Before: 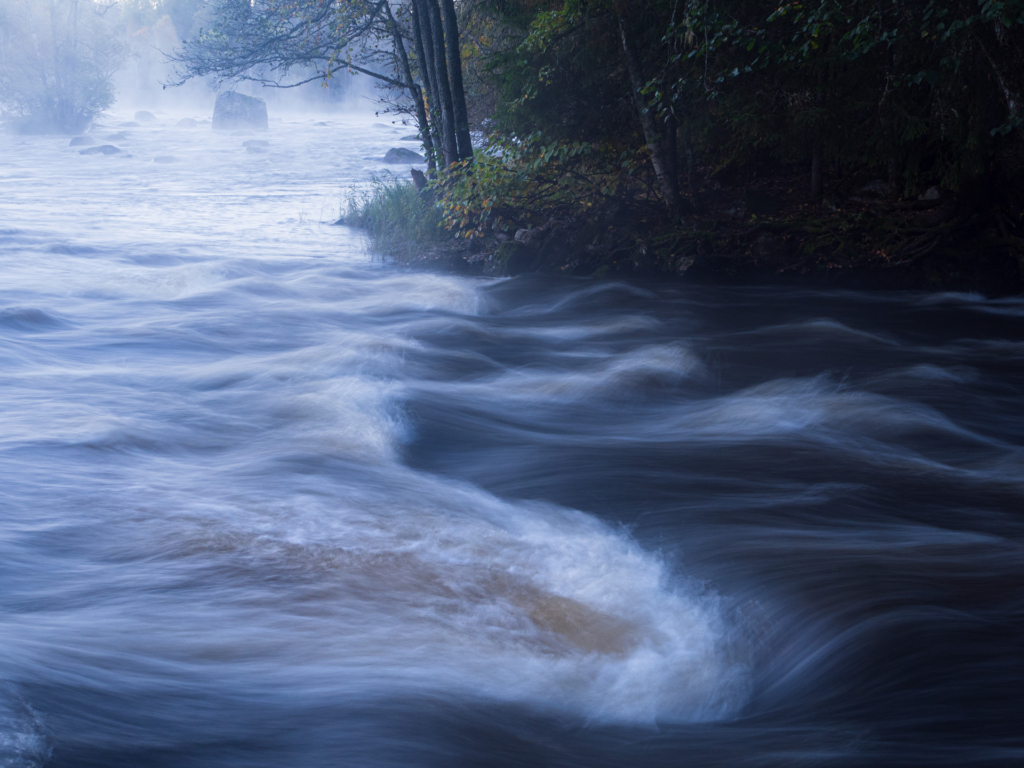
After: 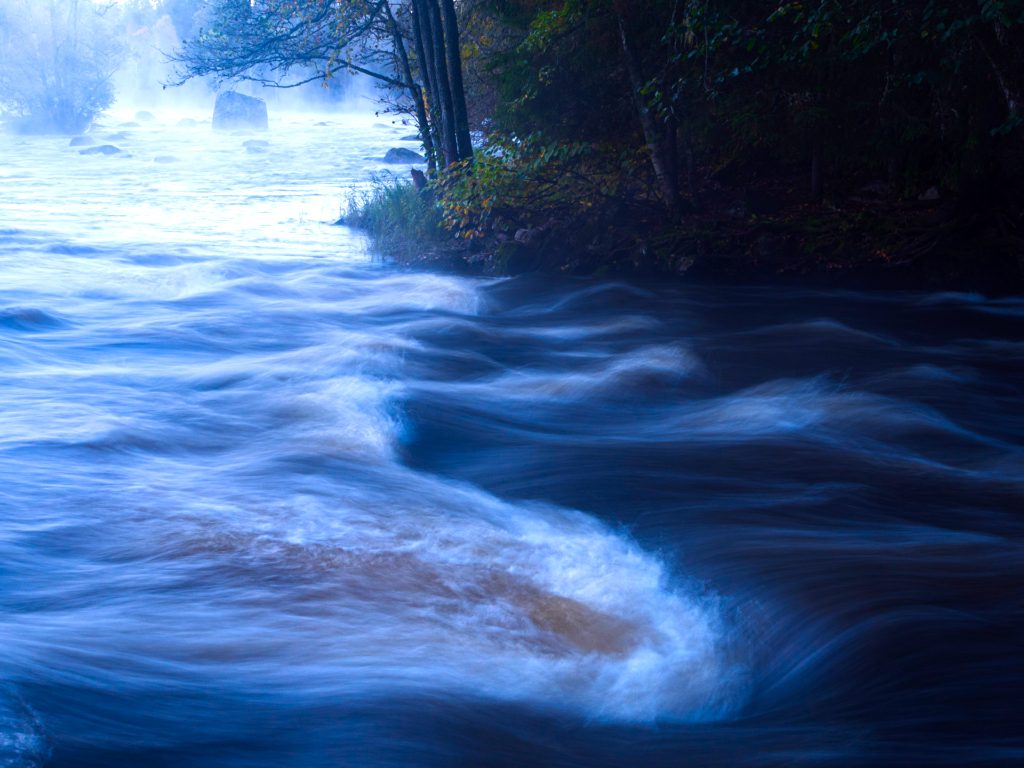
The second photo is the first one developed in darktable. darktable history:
contrast brightness saturation: brightness -0.026, saturation 0.346
color balance rgb: shadows lift › chroma 2.994%, shadows lift › hue 280.43°, linear chroma grading › global chroma 14.939%, perceptual saturation grading › global saturation 9.733%, perceptual brilliance grading › global brilliance 14.92%, perceptual brilliance grading › shadows -35.722%, global vibrance 9.37%
